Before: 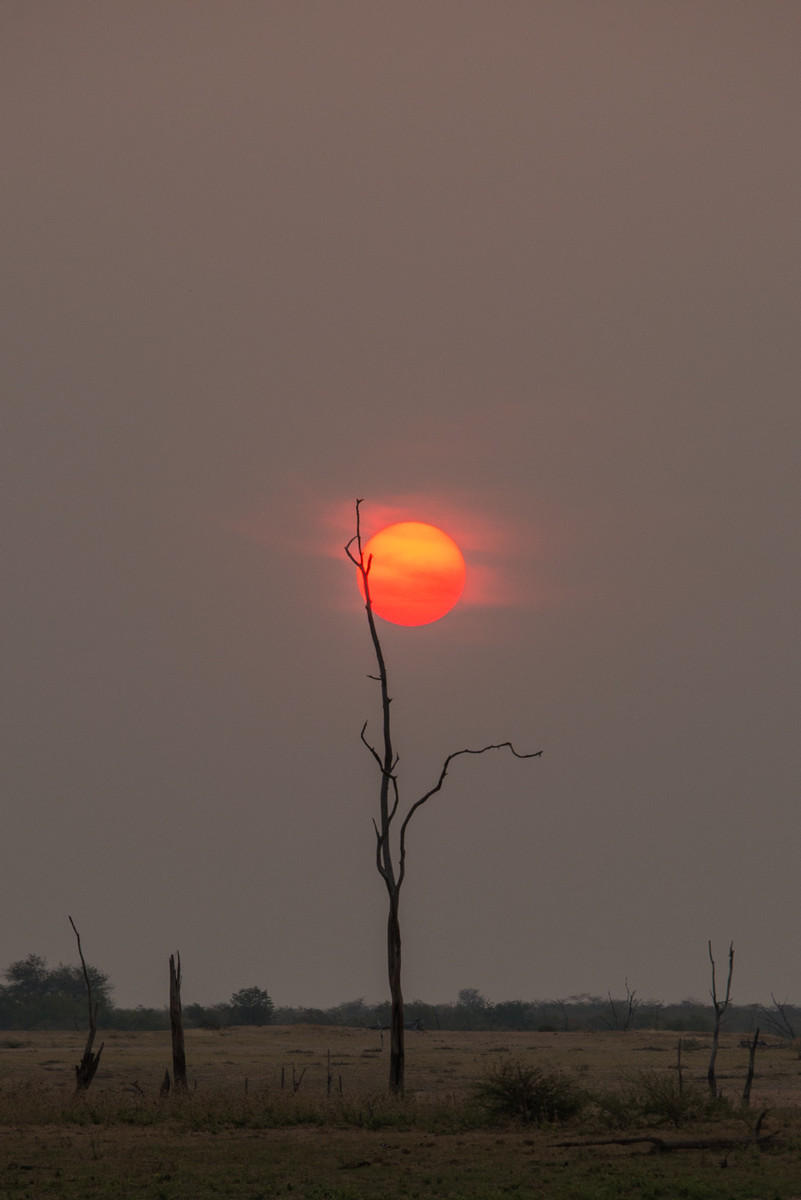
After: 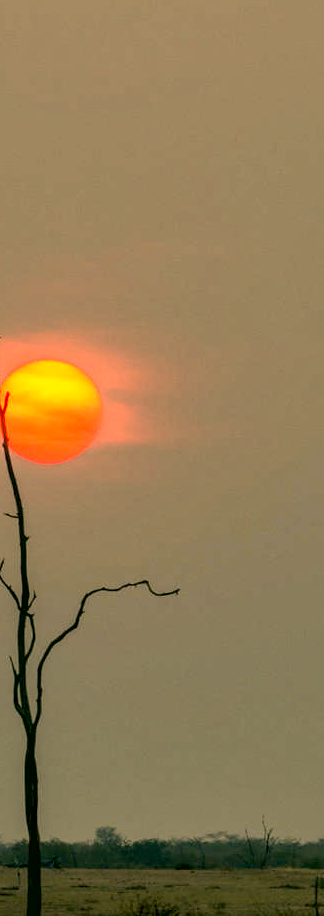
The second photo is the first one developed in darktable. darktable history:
local contrast: mode bilateral grid, contrast 20, coarseness 51, detail 143%, midtone range 0.2
exposure: black level correction 0.01, exposure 1 EV, compensate exposure bias true, compensate highlight preservation false
color correction: highlights a* 5.25, highlights b* 23.55, shadows a* -15.7, shadows b* 3.94
crop: left 45.407%, top 13.537%, right 14.12%, bottom 10.085%
